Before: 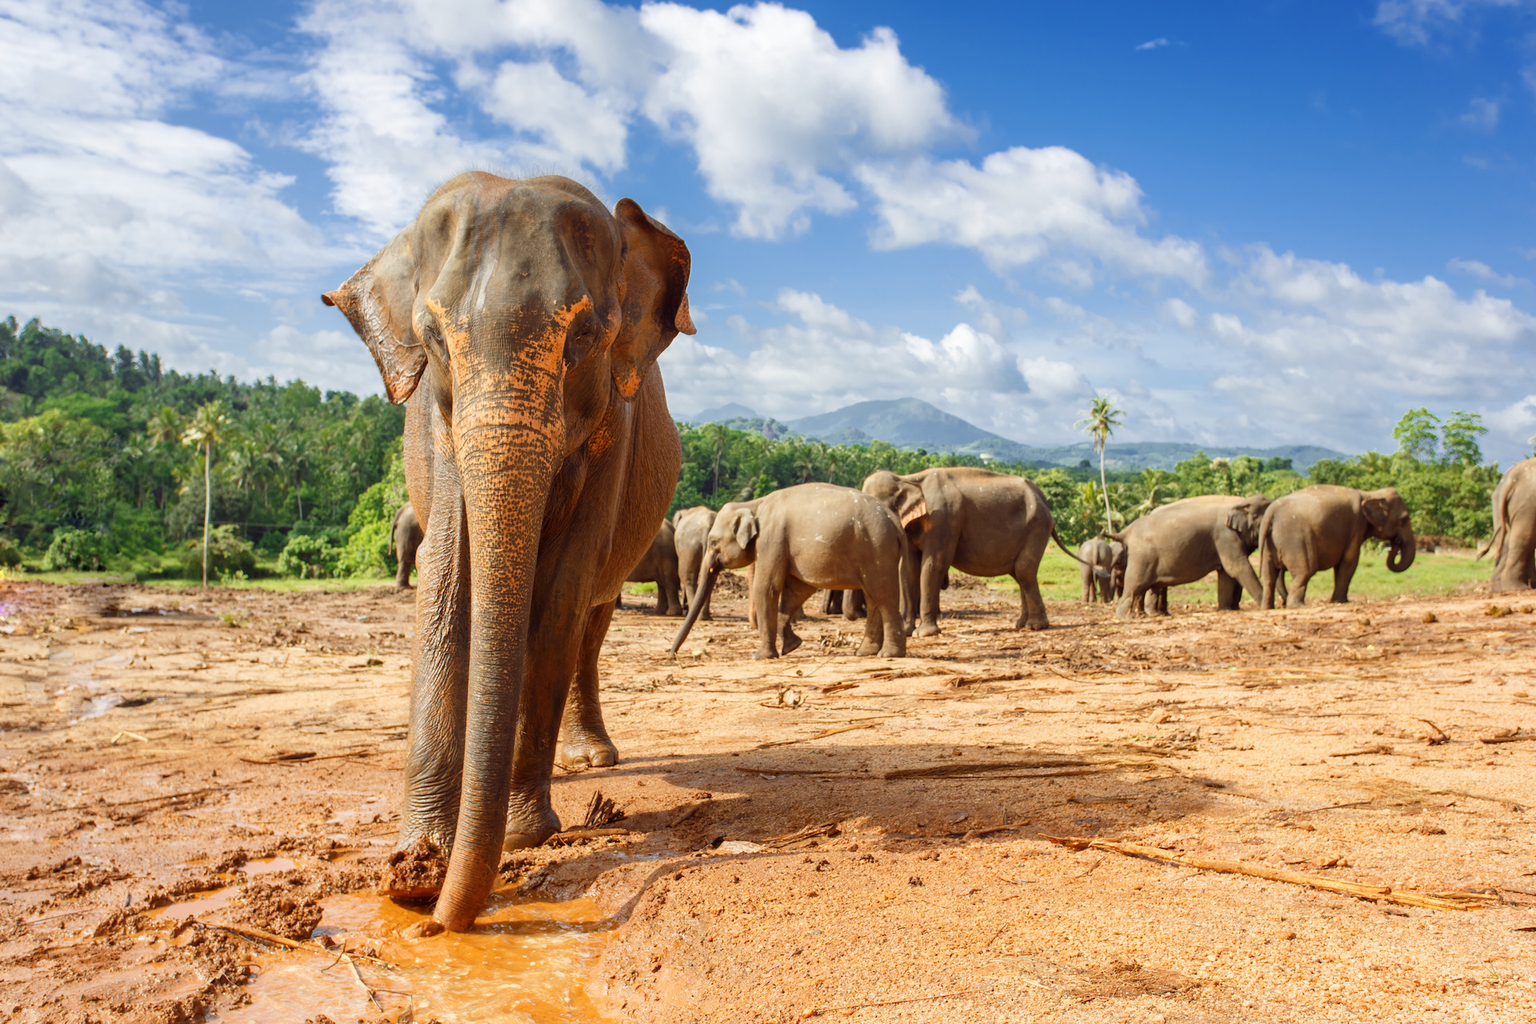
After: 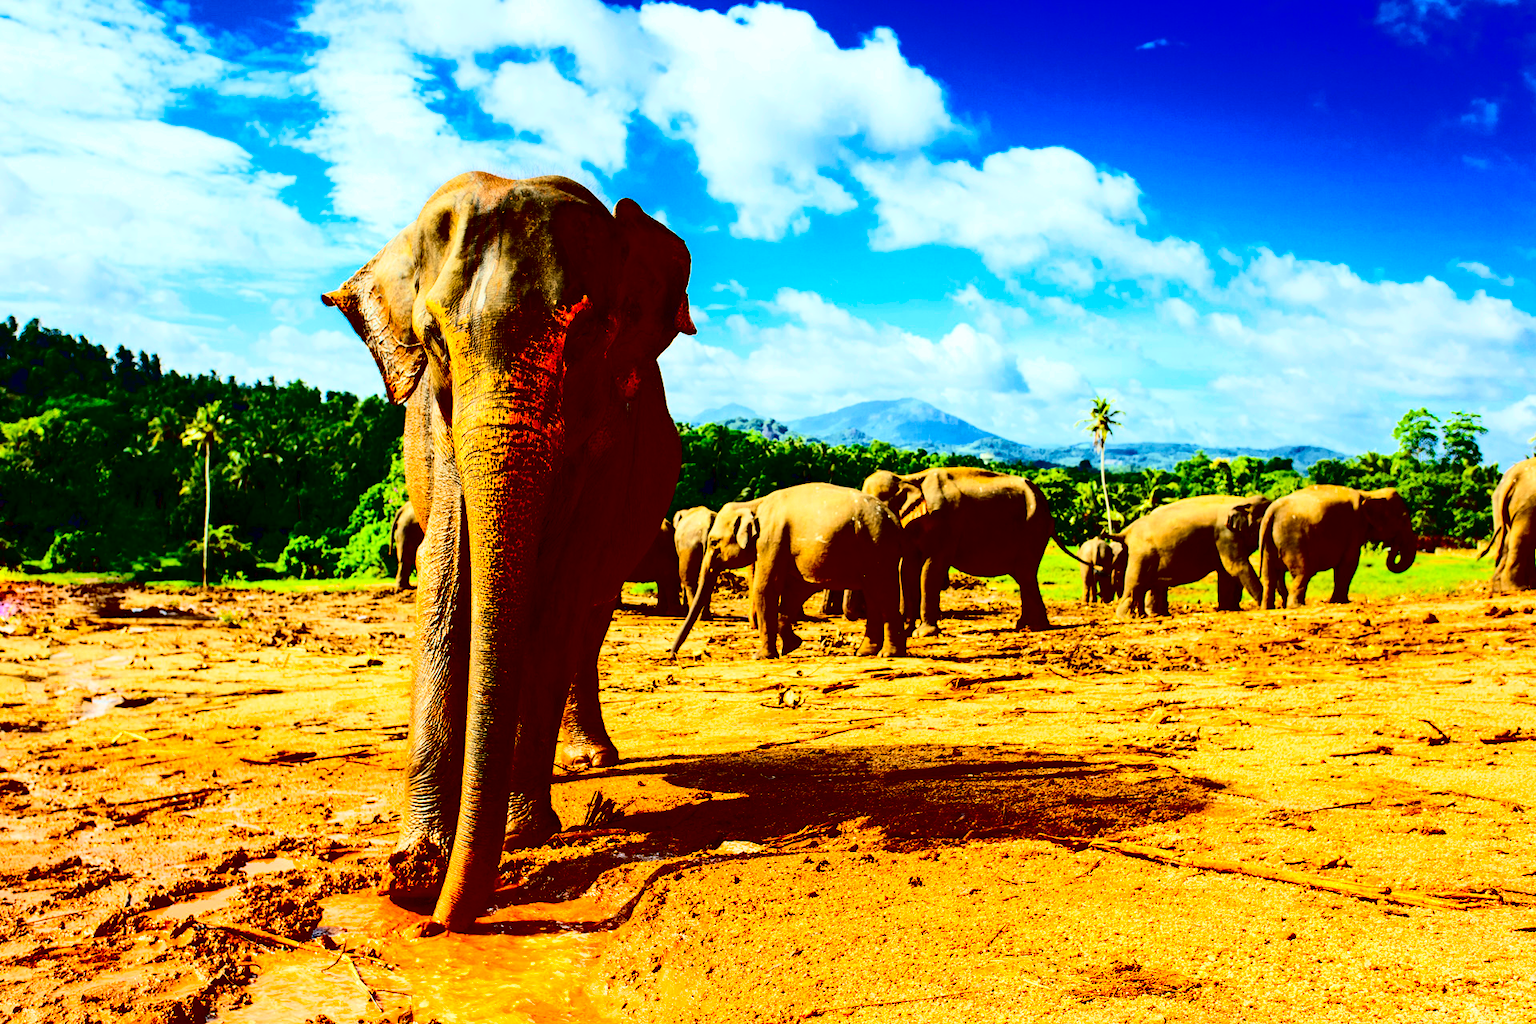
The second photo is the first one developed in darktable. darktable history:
white balance: red 0.978, blue 0.999
color balance rgb: perceptual saturation grading › global saturation 25%, global vibrance 20%
contrast brightness saturation: contrast 0.77, brightness -1, saturation 1
exposure: exposure 0.127 EV, compensate highlight preservation false
